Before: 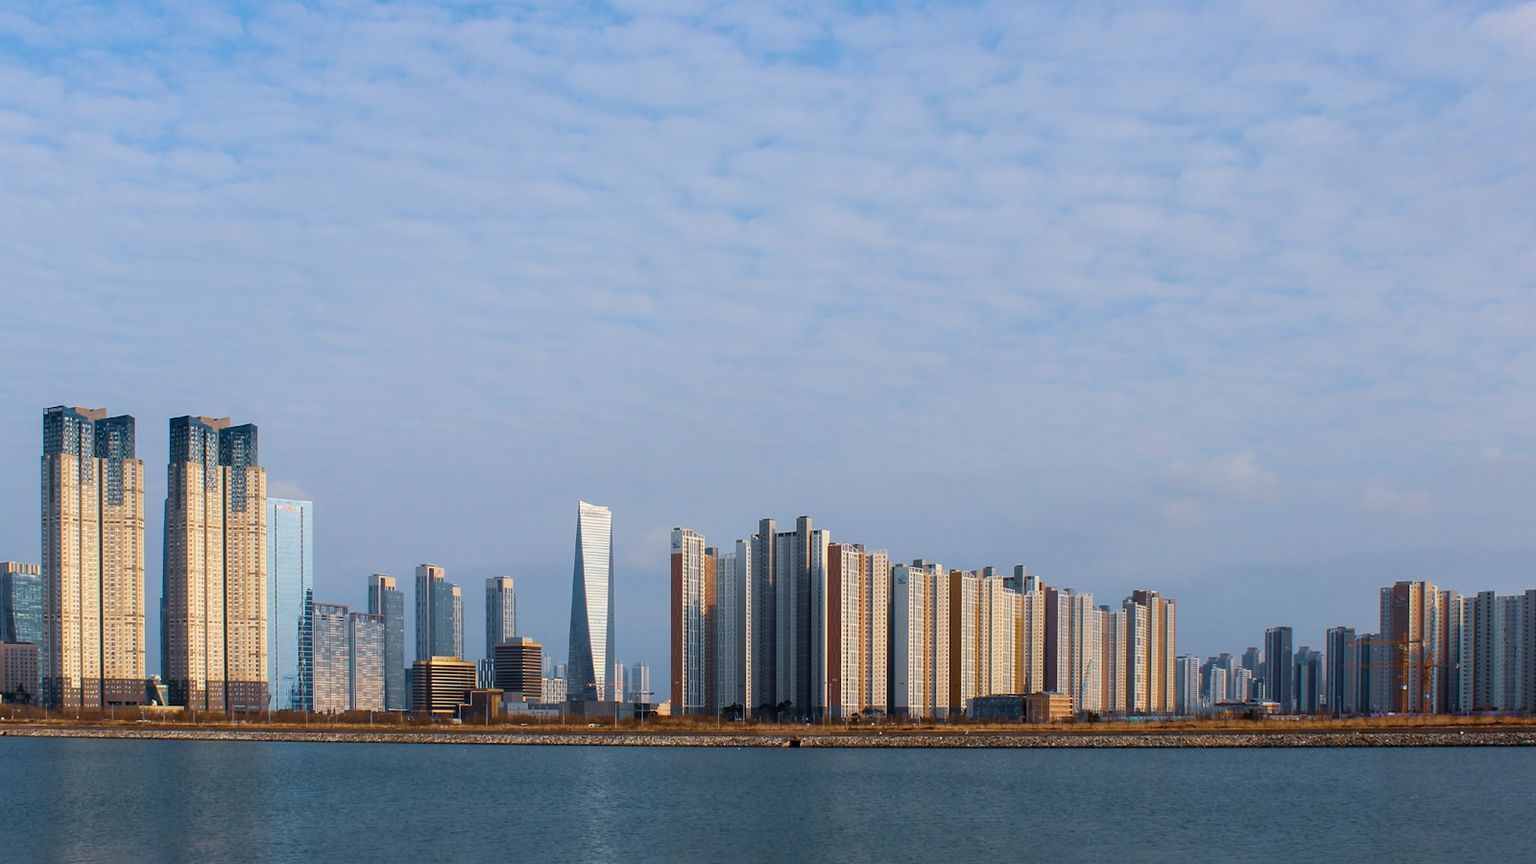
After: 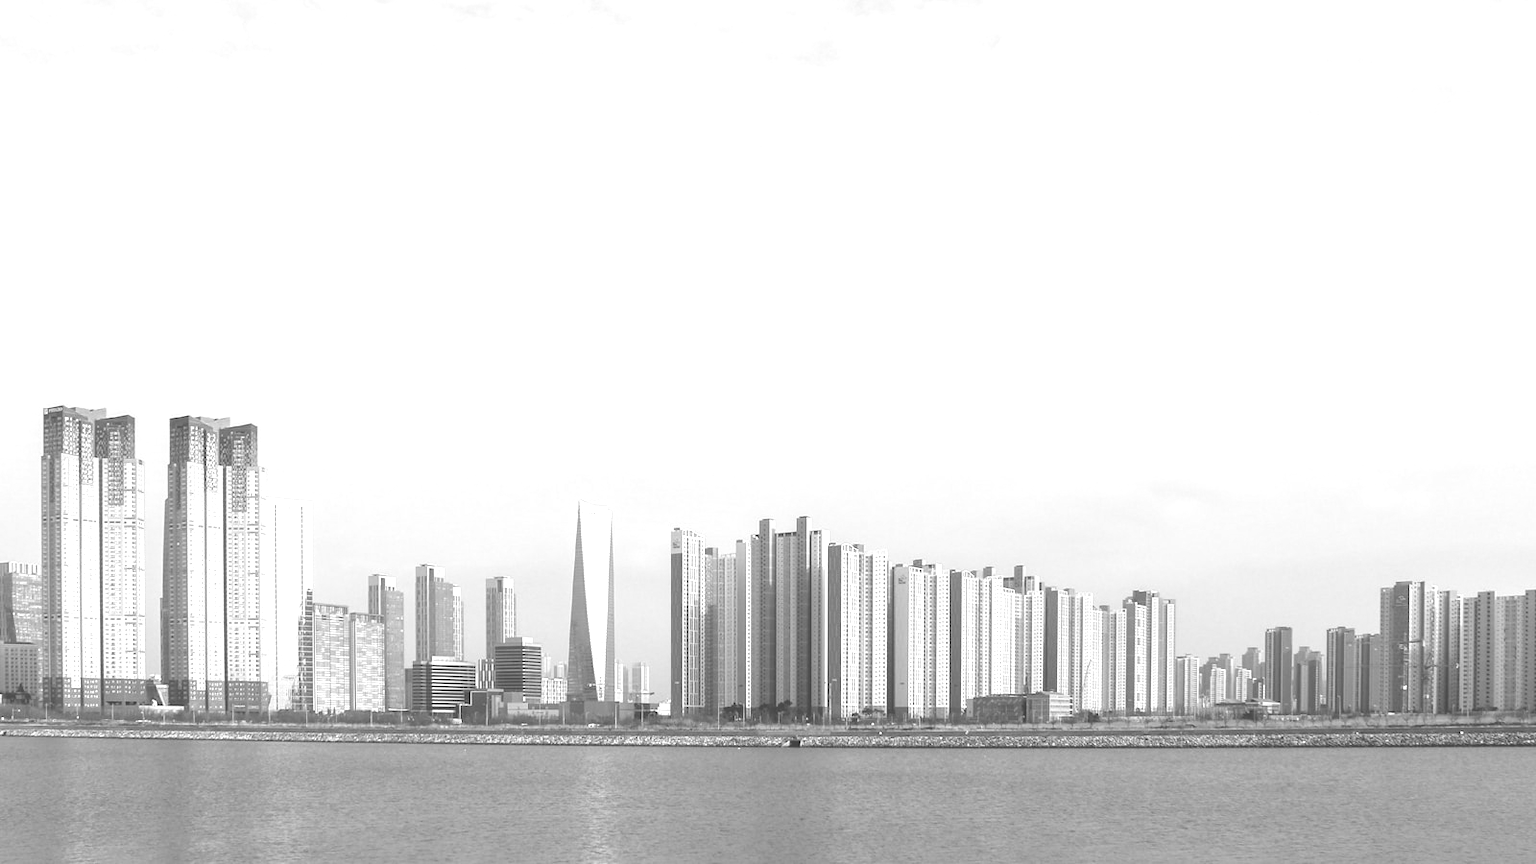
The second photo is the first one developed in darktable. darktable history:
local contrast: highlights 100%, shadows 100%, detail 120%, midtone range 0.2
monochrome: a 16.01, b -2.65, highlights 0.52
white balance: red 0.766, blue 1.537
colorize: hue 36°, source mix 100%
